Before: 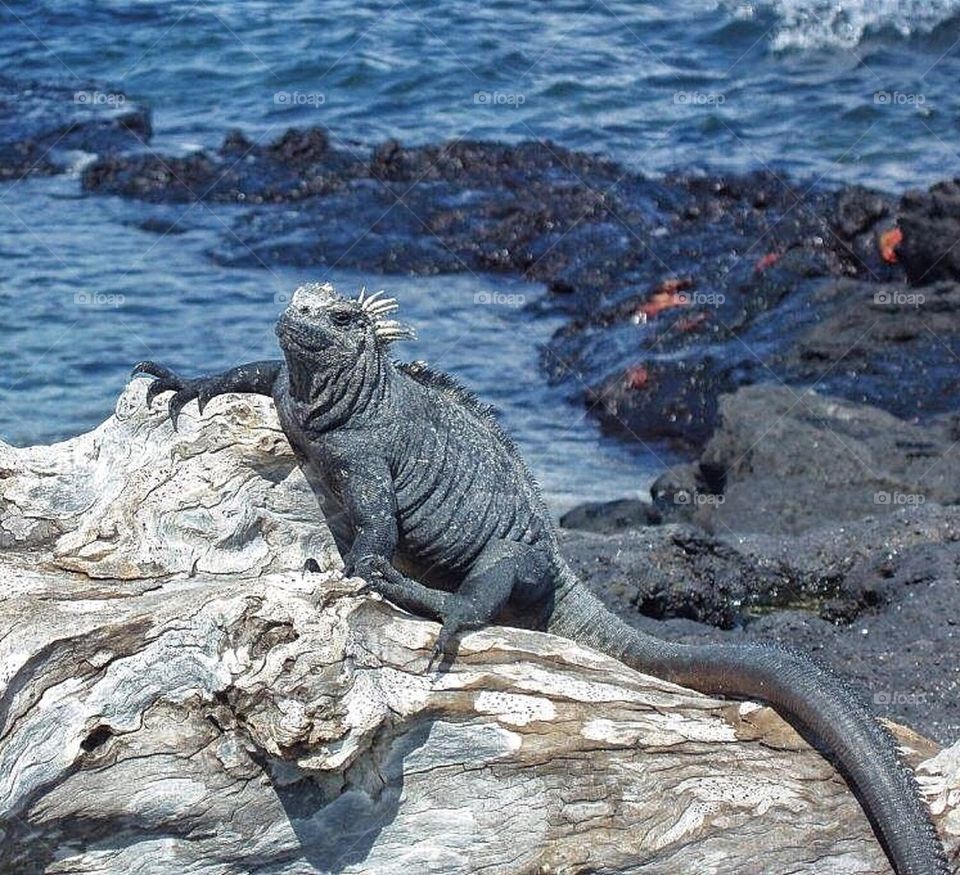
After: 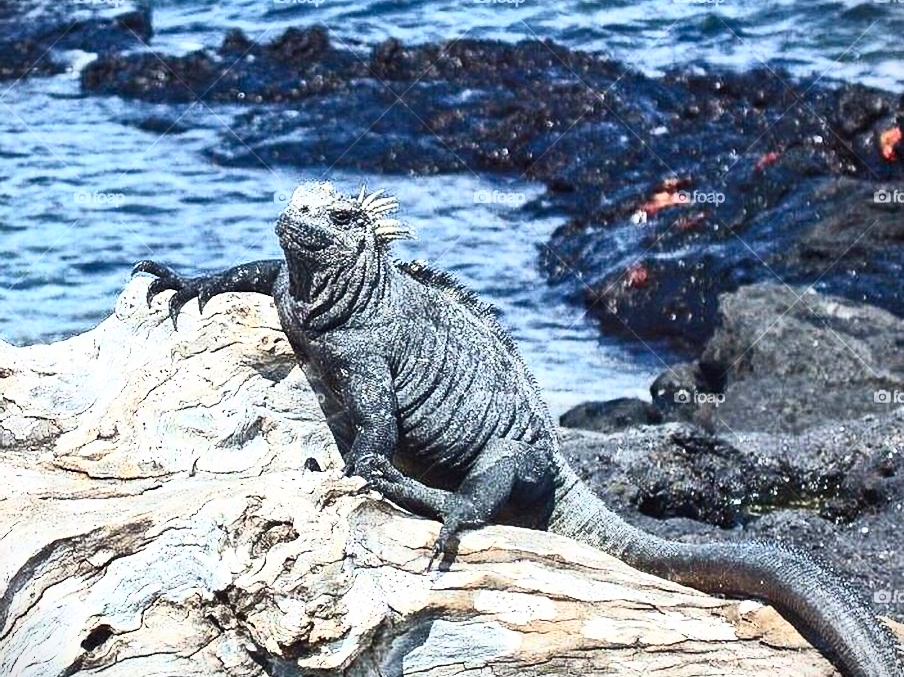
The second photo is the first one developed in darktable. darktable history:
contrast brightness saturation: contrast 0.611, brightness 0.35, saturation 0.149
crop and rotate: angle 0.052°, top 11.535%, right 5.677%, bottom 10.968%
vignetting: fall-off start 100.62%, dithering 8-bit output
